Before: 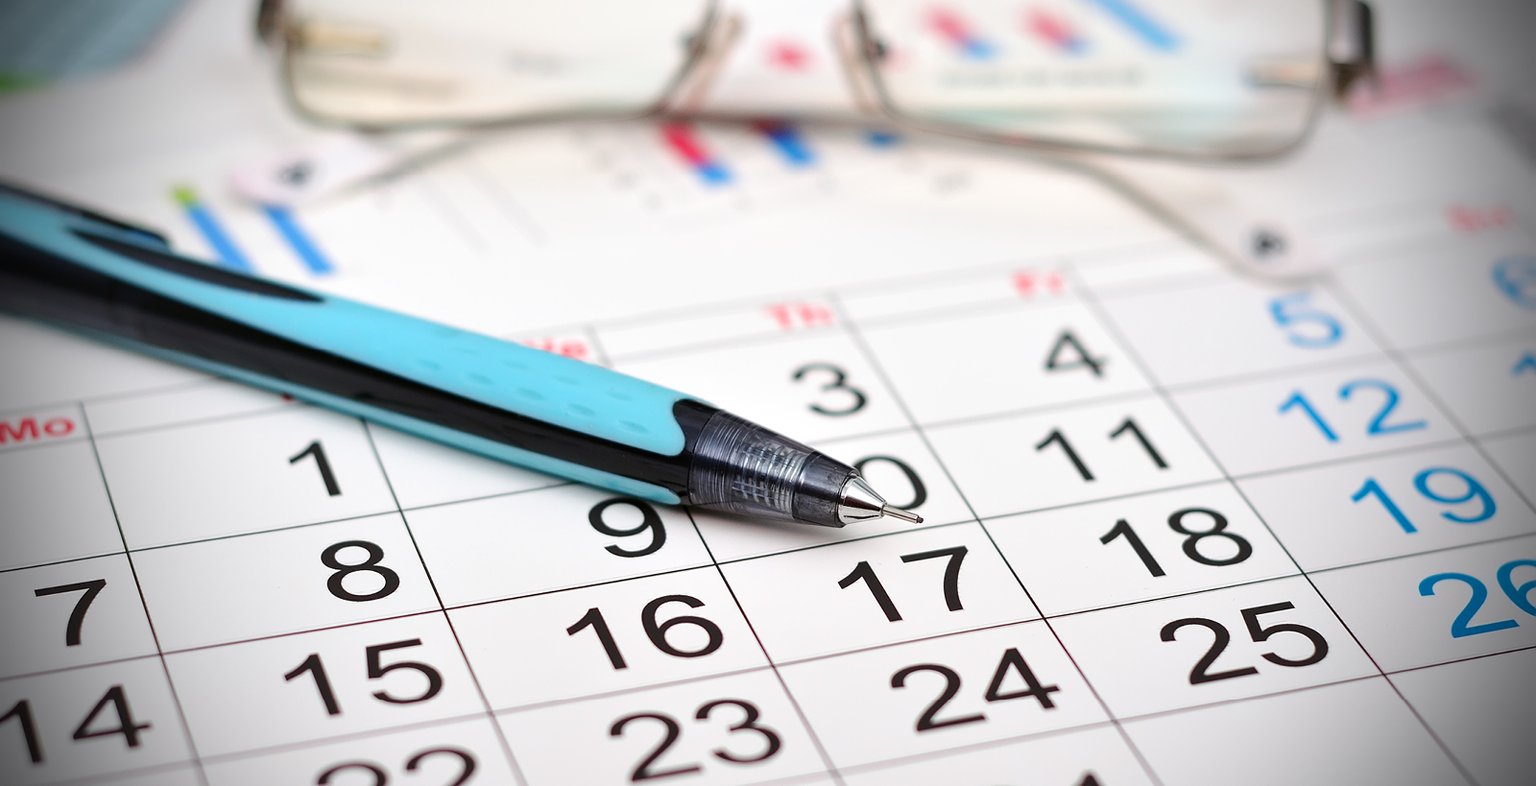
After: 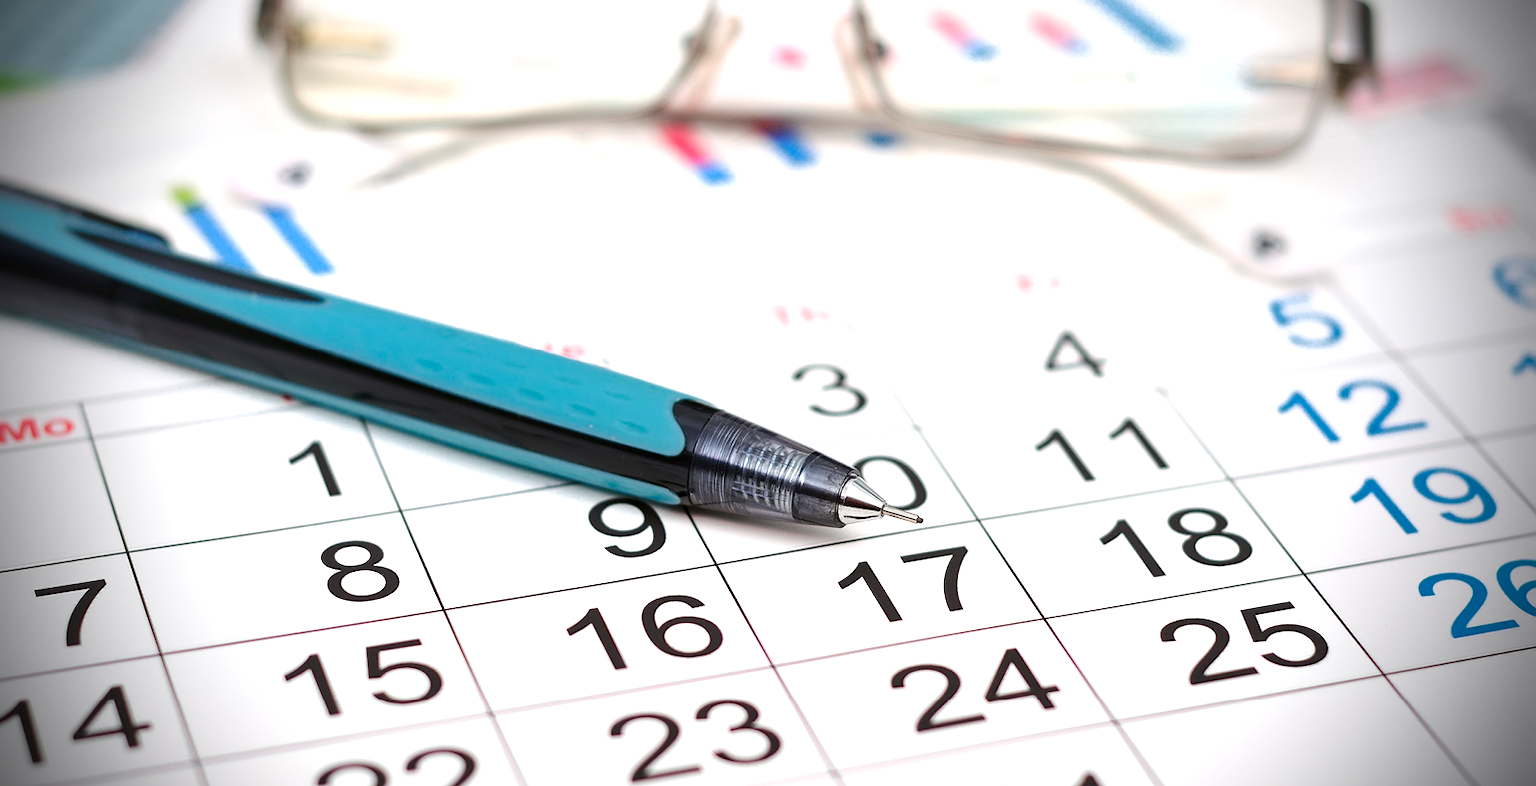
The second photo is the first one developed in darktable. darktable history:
contrast equalizer: y [[0.439, 0.44, 0.442, 0.457, 0.493, 0.498], [0.5 ×6], [0.5 ×6], [0 ×6], [0 ×6]], mix -0.193
exposure: black level correction 0, exposure 0.499 EV, compensate exposure bias true, compensate highlight preservation false
color zones: curves: ch0 [(0.25, 0.5) (0.636, 0.25) (0.75, 0.5)]
